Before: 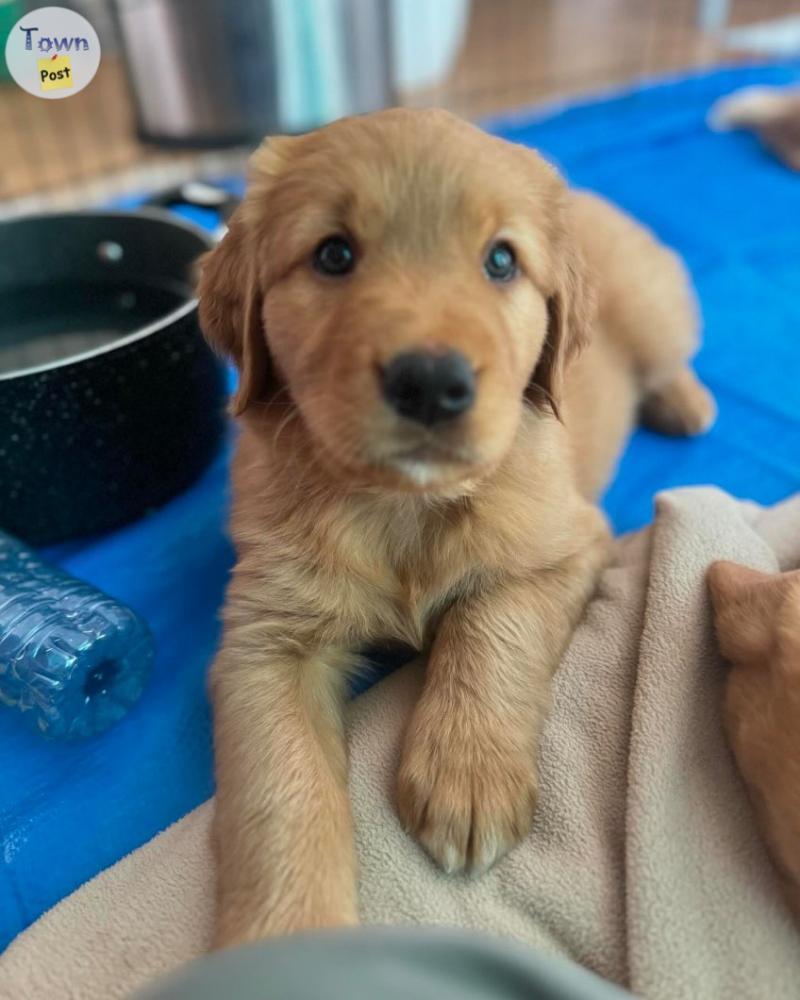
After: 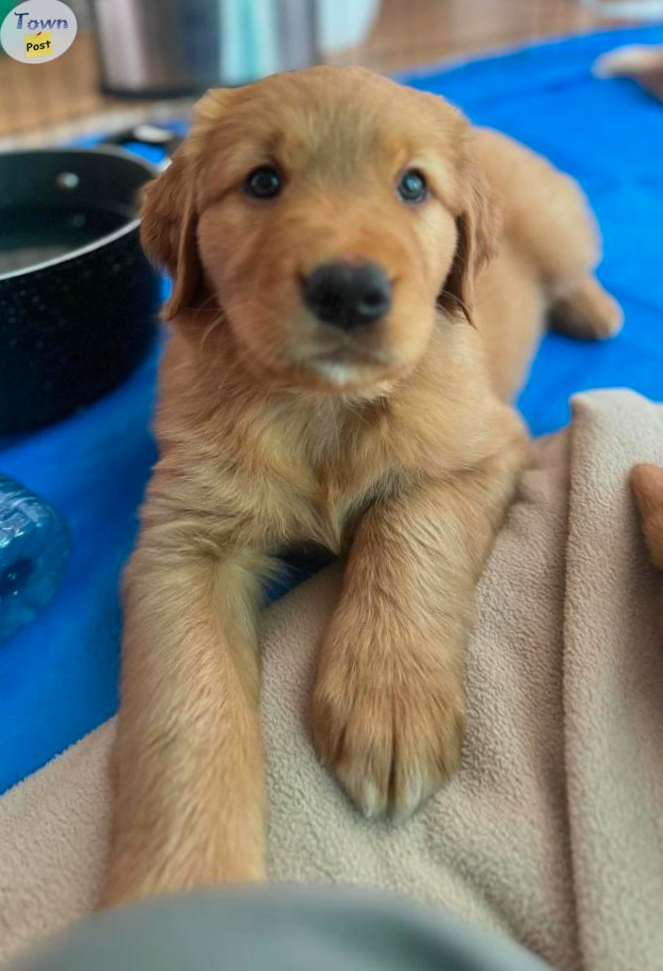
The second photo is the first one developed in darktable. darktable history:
contrast brightness saturation: saturation 0.13
exposure: exposure -0.05 EV
rotate and perspective: rotation 0.72°, lens shift (vertical) -0.352, lens shift (horizontal) -0.051, crop left 0.152, crop right 0.859, crop top 0.019, crop bottom 0.964
